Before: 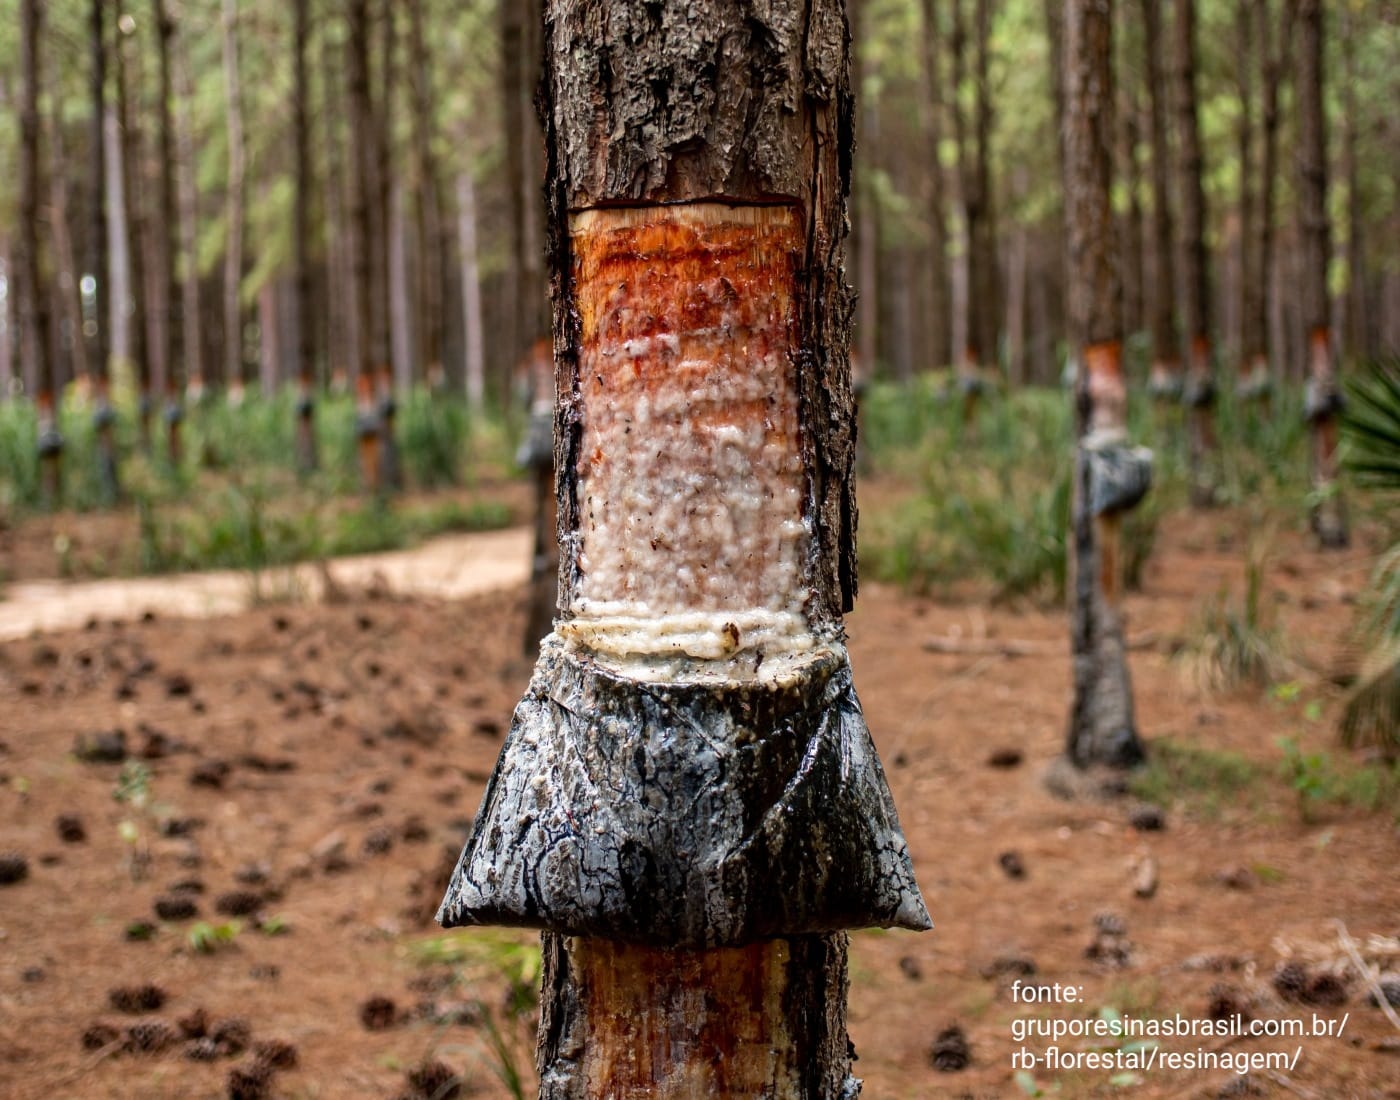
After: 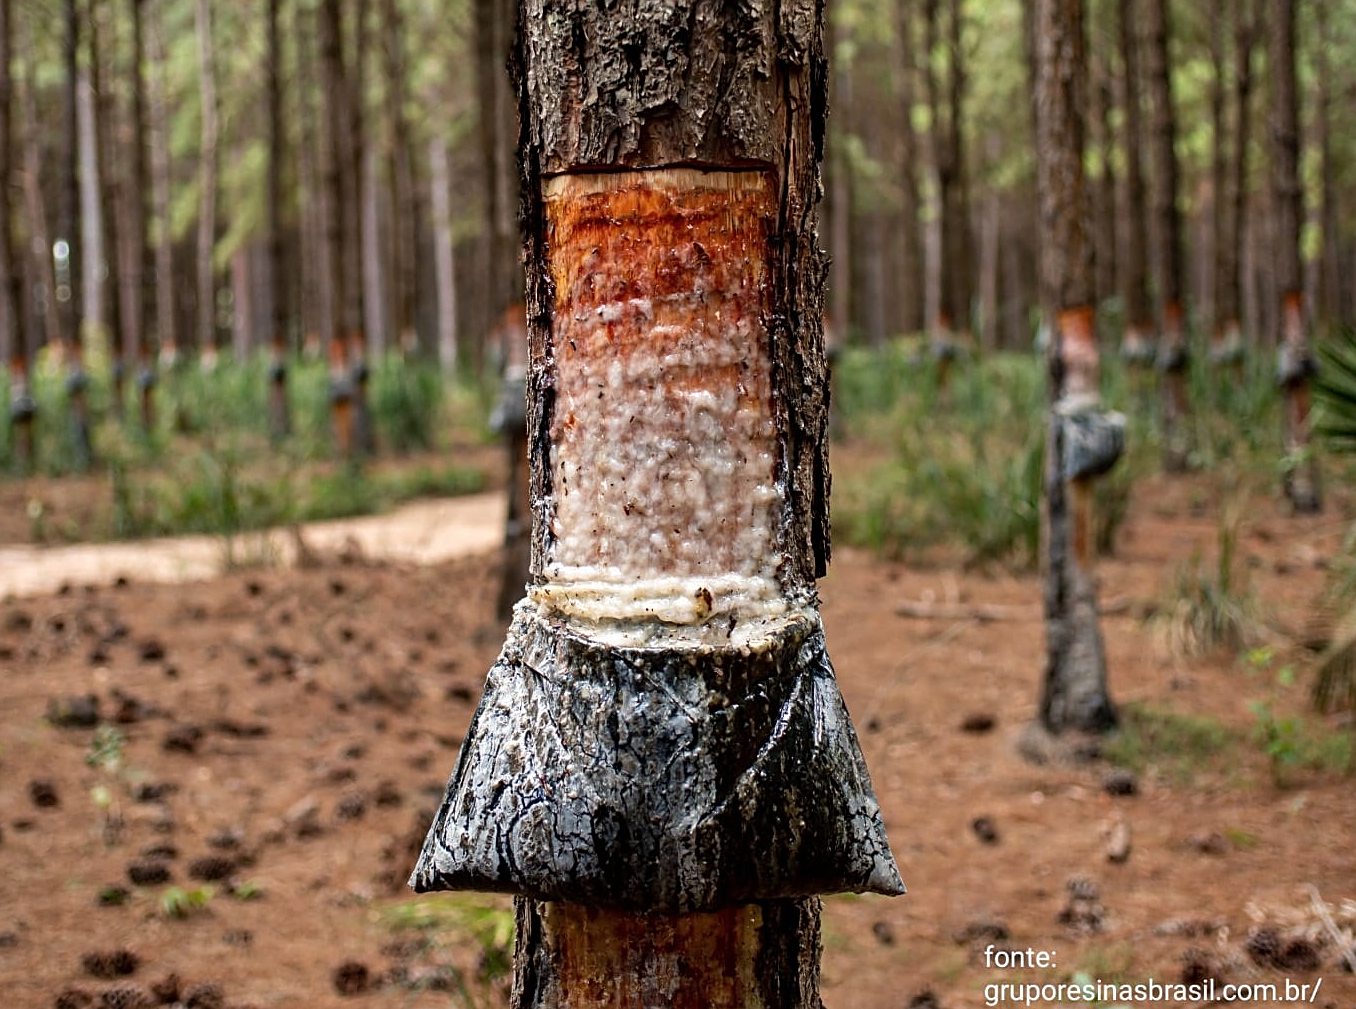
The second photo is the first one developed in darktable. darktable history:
crop: left 1.964%, top 3.251%, right 1.122%, bottom 4.933%
contrast brightness saturation: saturation -0.05
tone equalizer: on, module defaults
sharpen: on, module defaults
